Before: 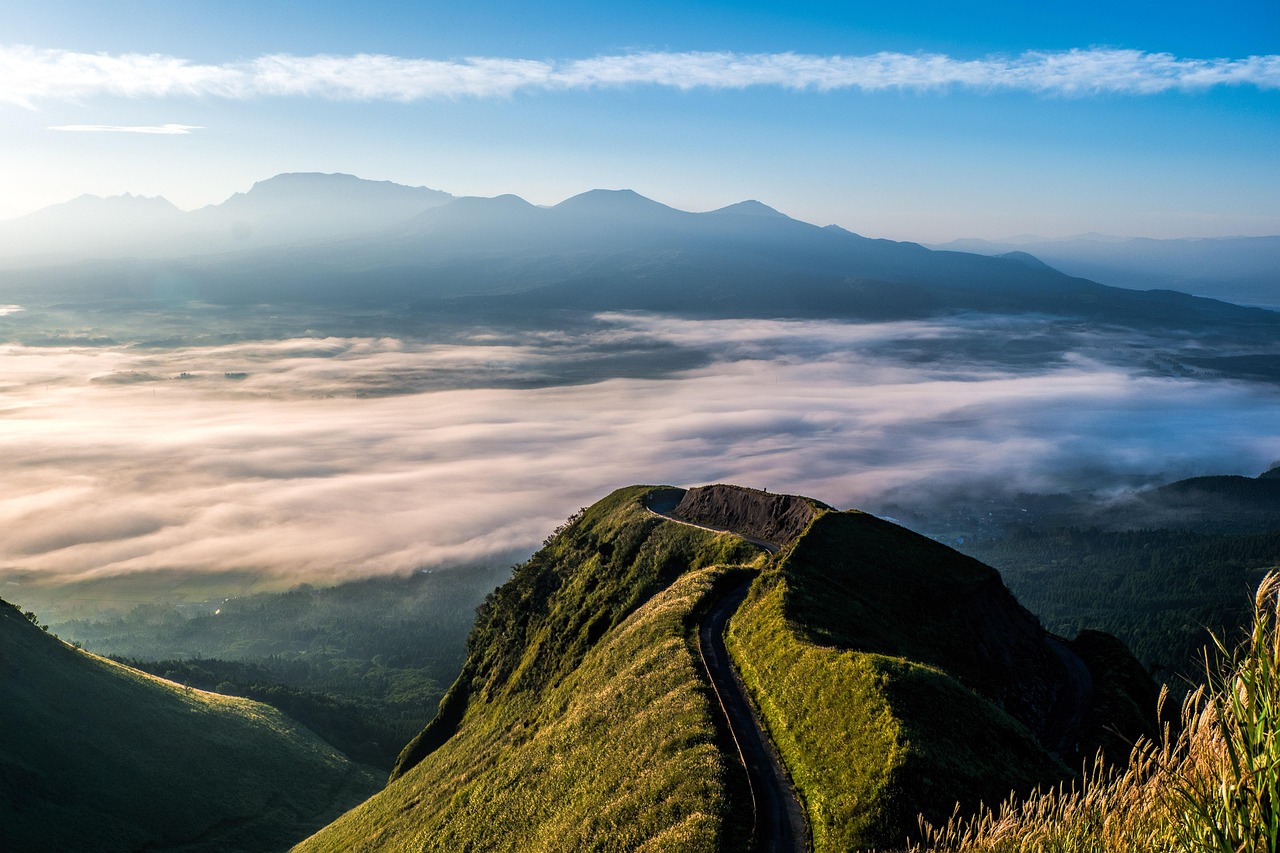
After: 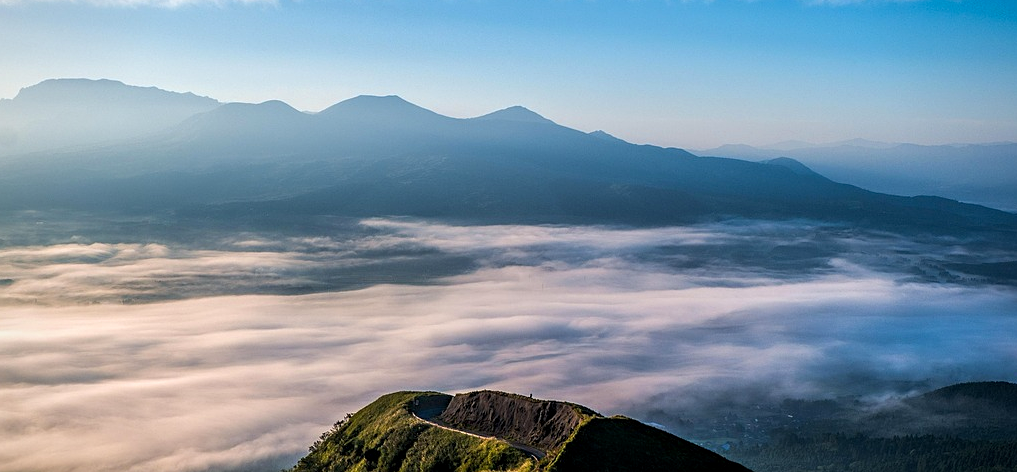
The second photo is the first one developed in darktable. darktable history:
vignetting: brightness -0.302, saturation -0.068
sharpen: amount 0.211
crop: left 18.328%, top 11.081%, right 2.201%, bottom 33.537%
local contrast: highlights 101%, shadows 103%, detail 119%, midtone range 0.2
color balance rgb: shadows lift › hue 84.58°, perceptual saturation grading › global saturation 0.355%, global vibrance 20%
